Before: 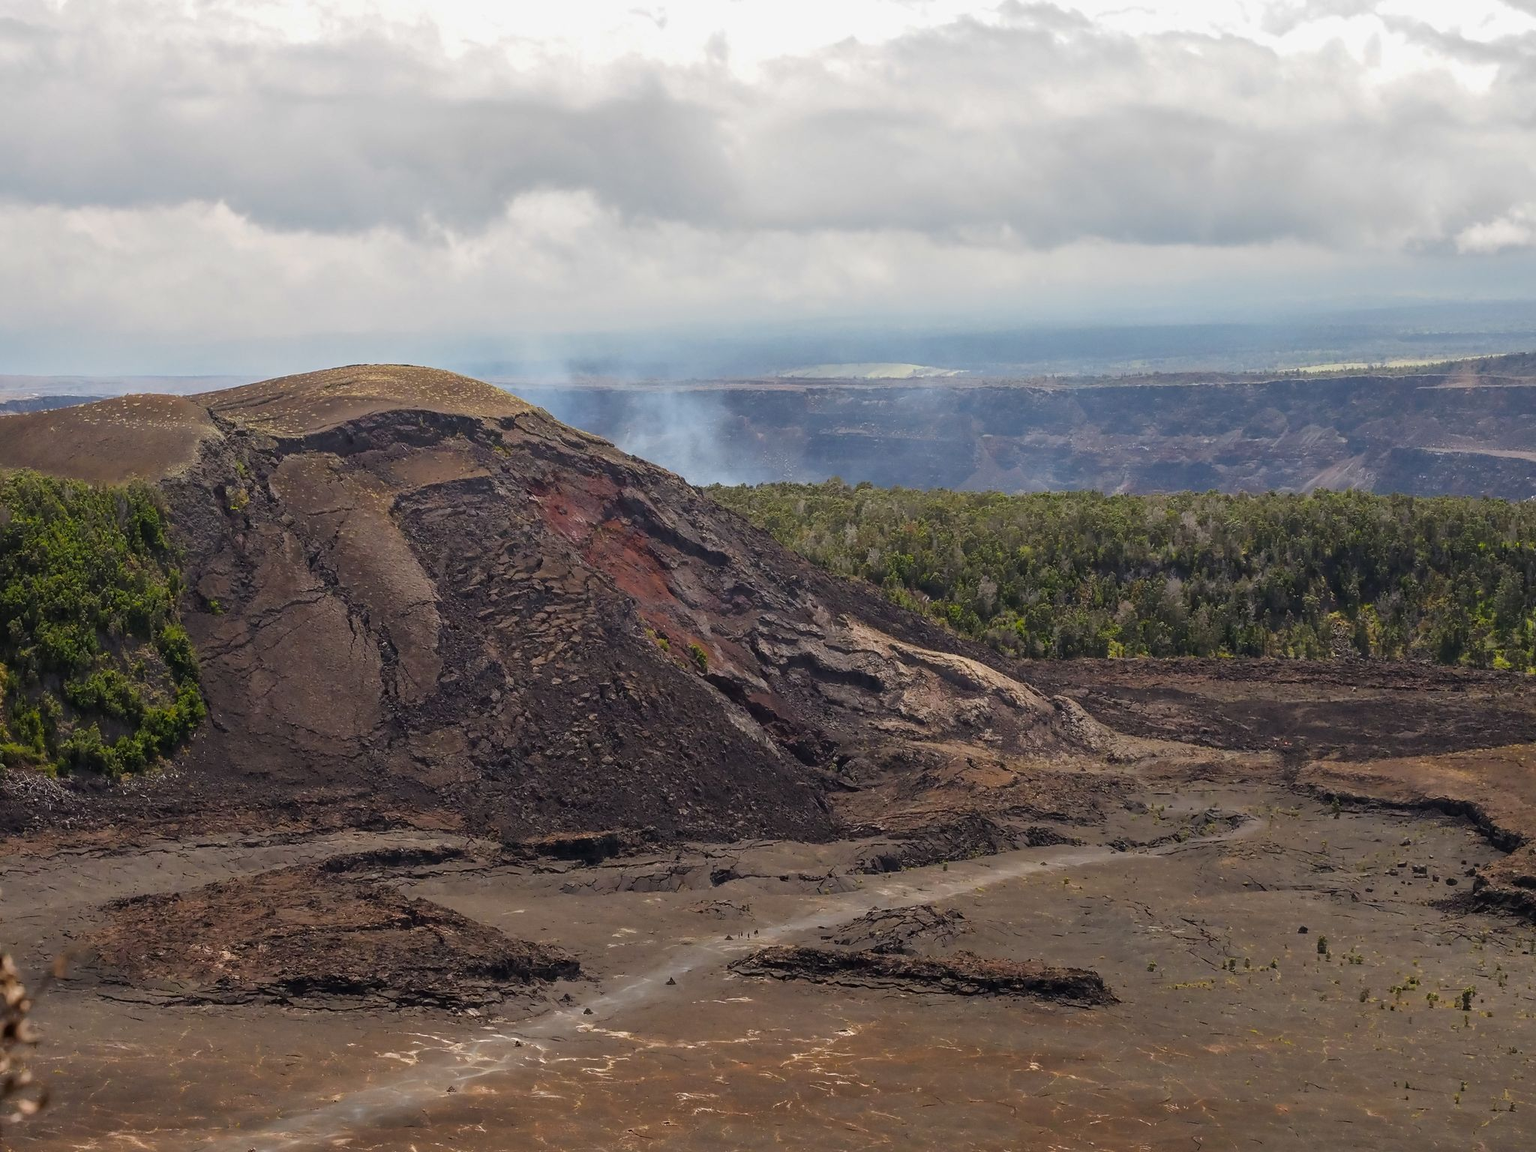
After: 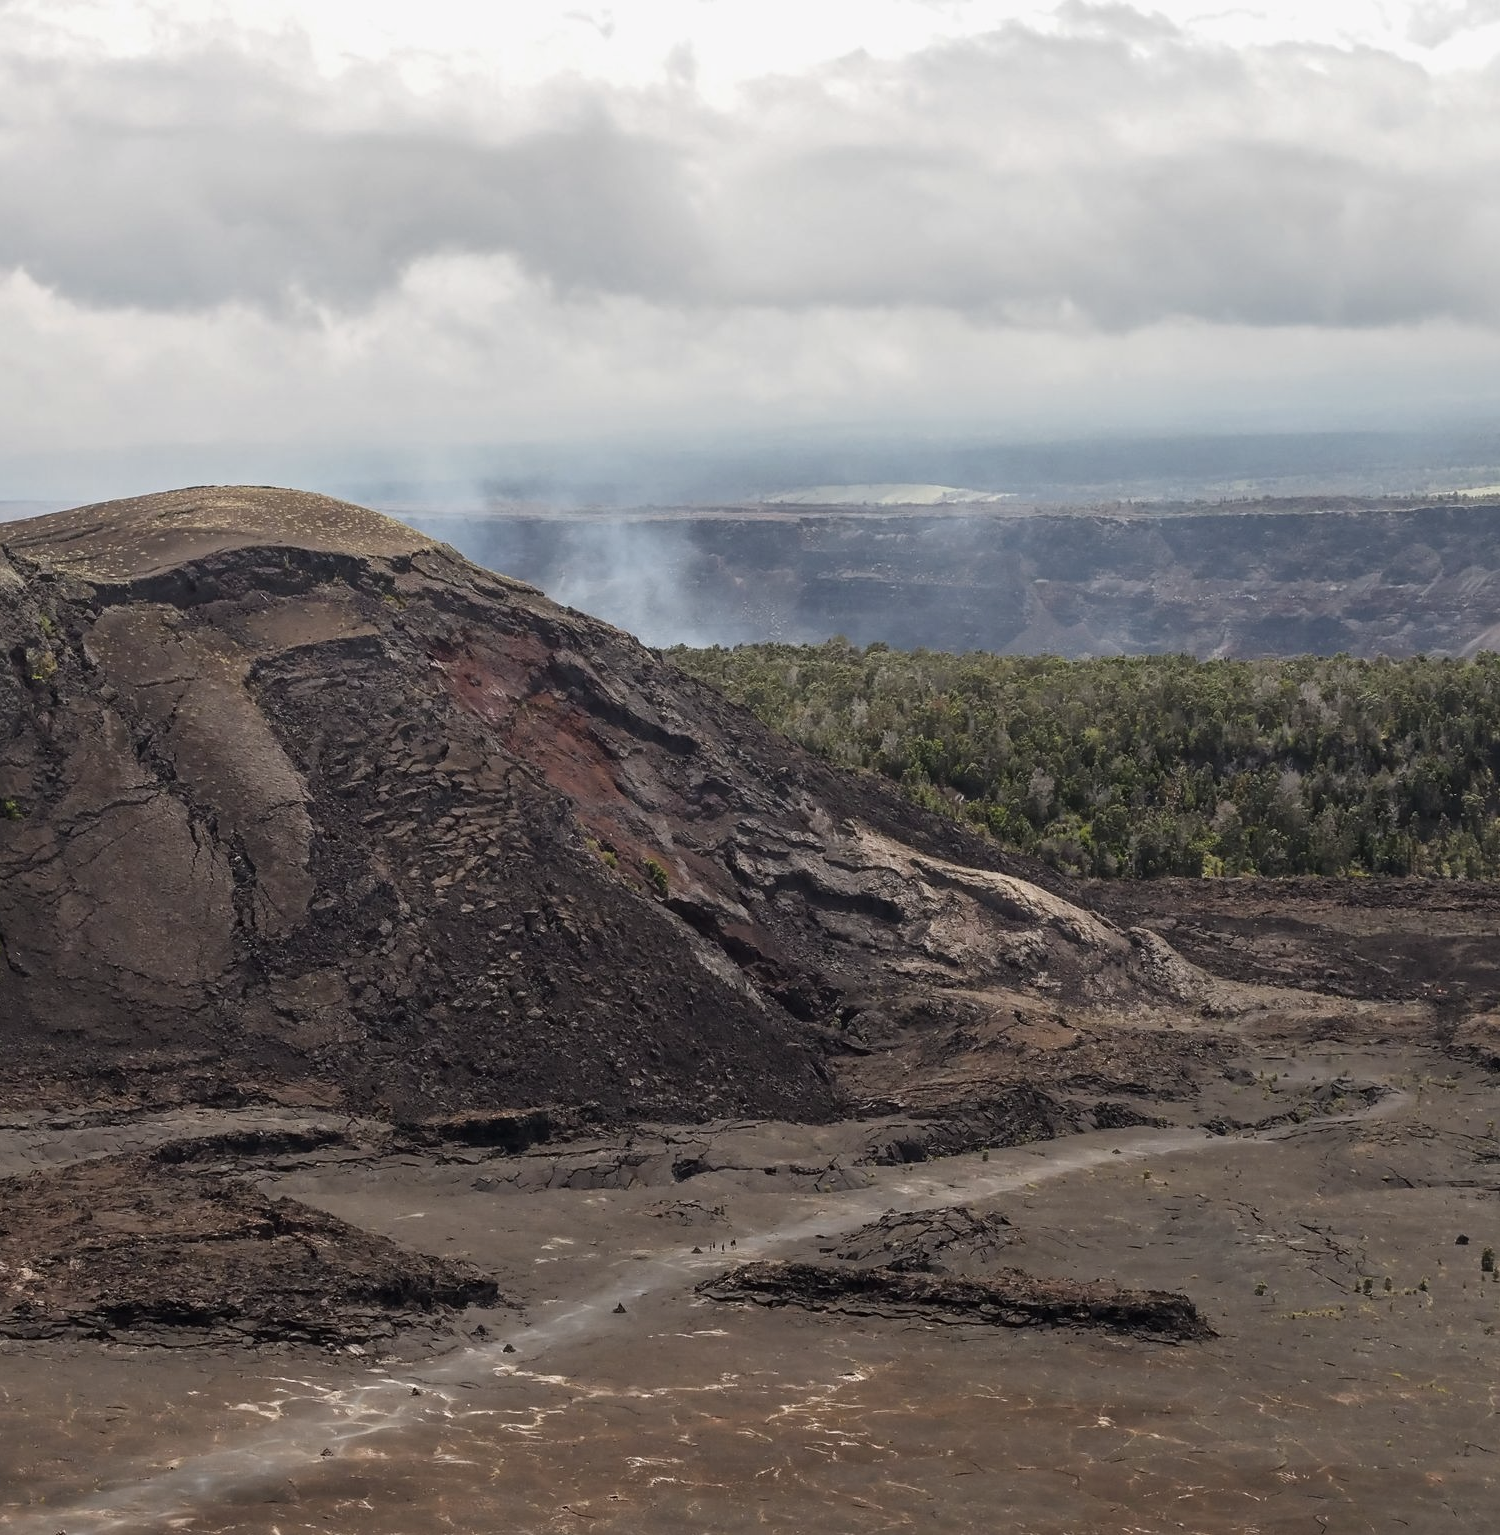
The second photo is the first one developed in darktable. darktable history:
crop: left 13.443%, right 13.31%
contrast brightness saturation: contrast 0.1, saturation -0.36
